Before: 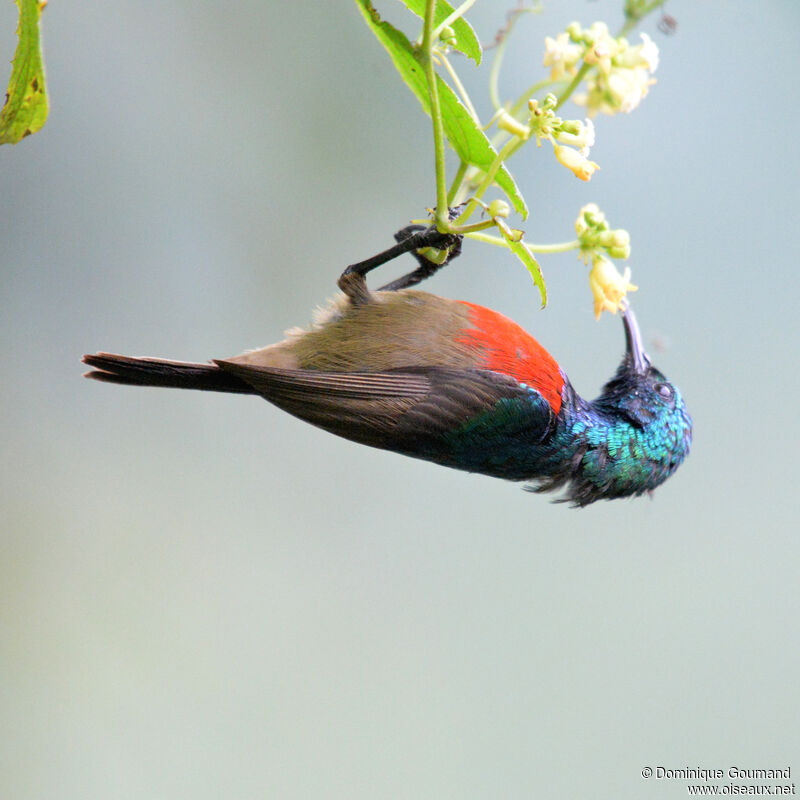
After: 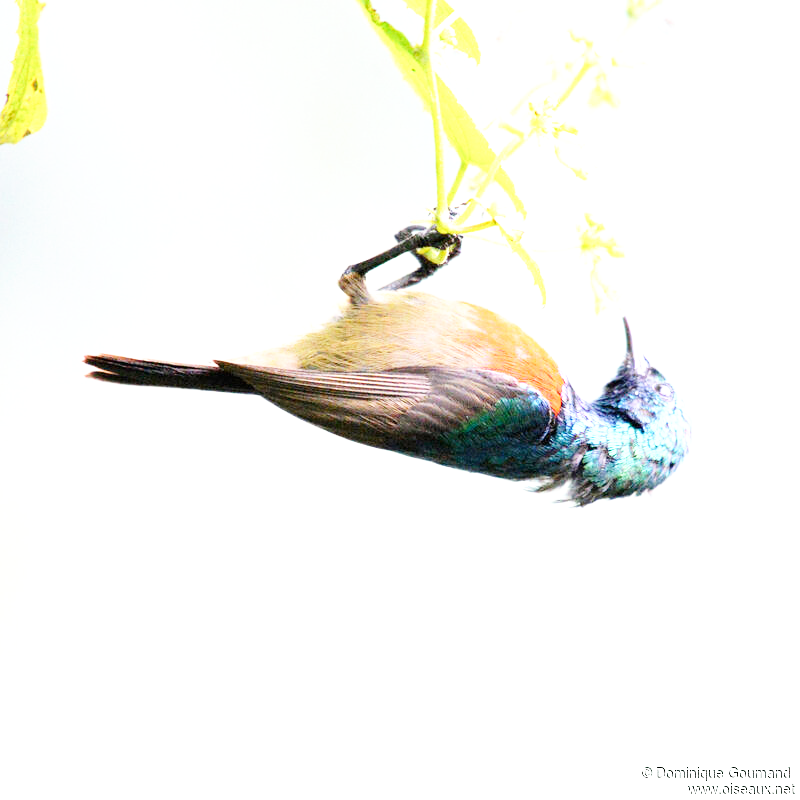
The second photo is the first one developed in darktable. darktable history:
exposure: black level correction 0, exposure 1.292 EV, compensate highlight preservation false
base curve: curves: ch0 [(0, 0) (0.005, 0.002) (0.15, 0.3) (0.4, 0.7) (0.75, 0.95) (1, 1)], exposure shift 0.581, preserve colors none
